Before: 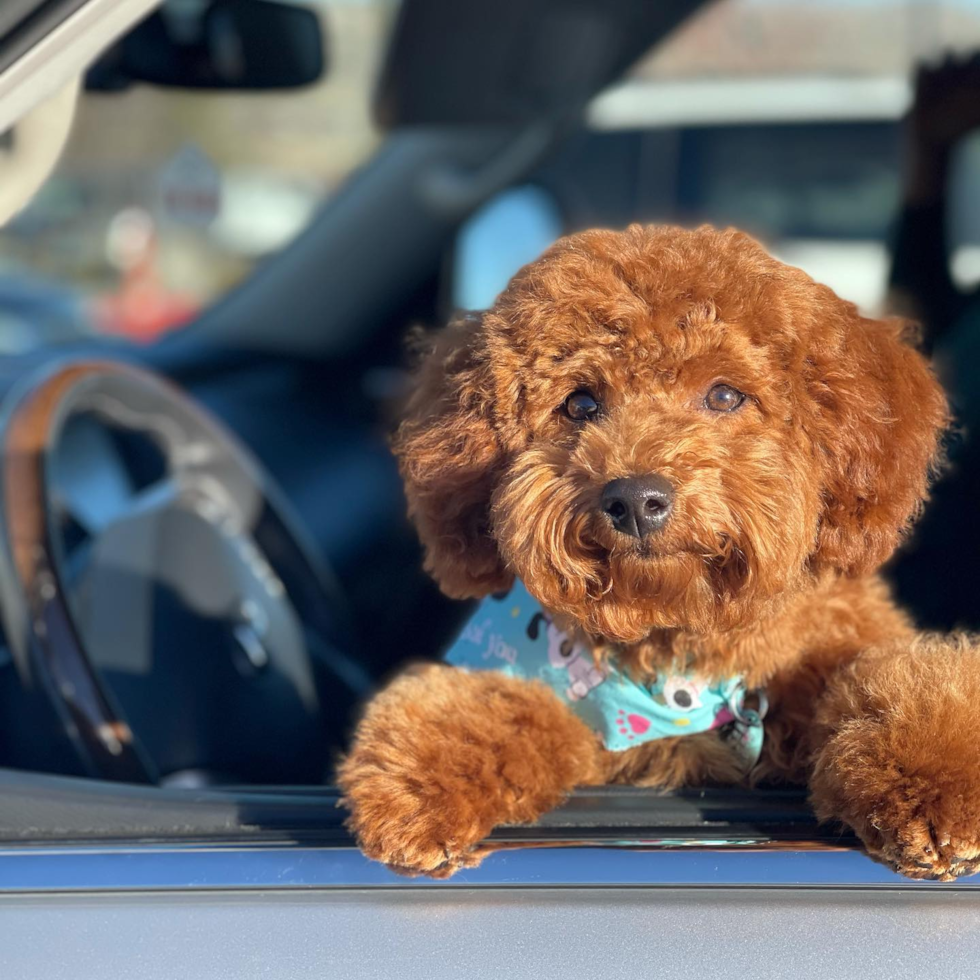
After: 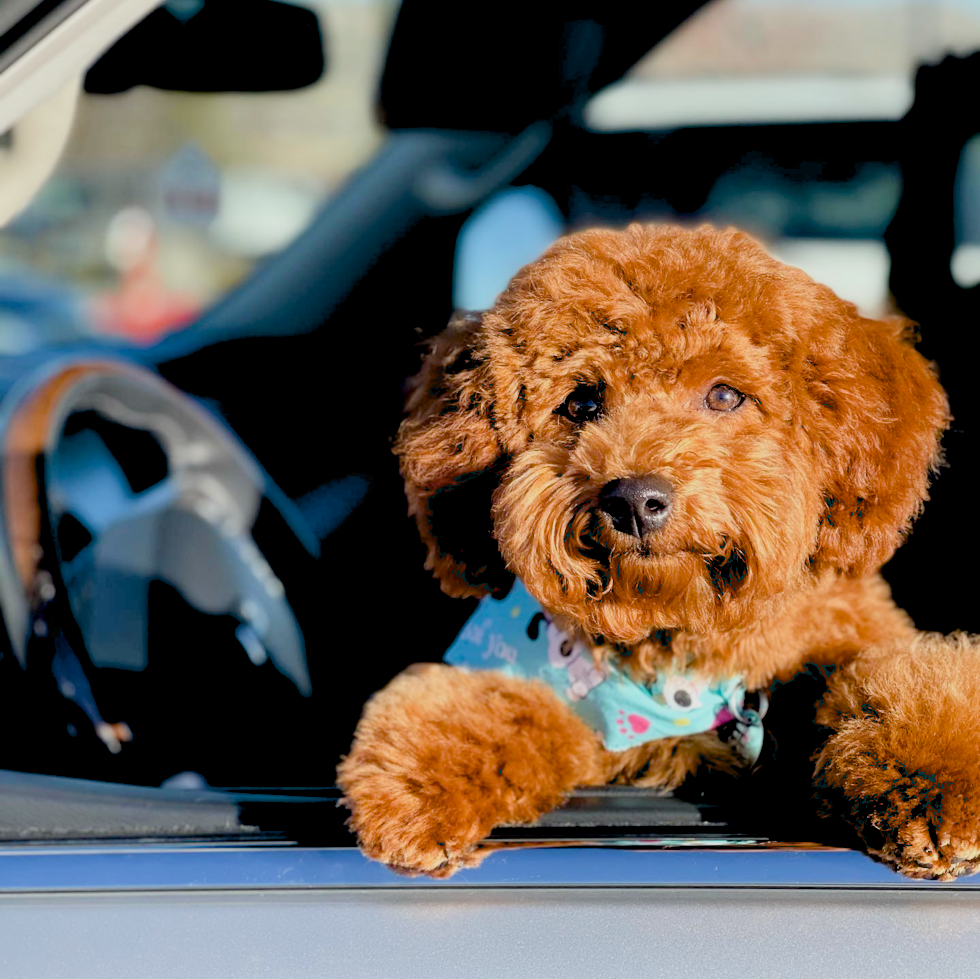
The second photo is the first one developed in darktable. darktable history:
crop: bottom 0.076%
filmic rgb: black relative exposure -7.65 EV, white relative exposure 4.56 EV, hardness 3.61, iterations of high-quality reconstruction 0, enable highlight reconstruction true
exposure: black level correction 0.039, exposure 0.499 EV, compensate highlight preservation false
